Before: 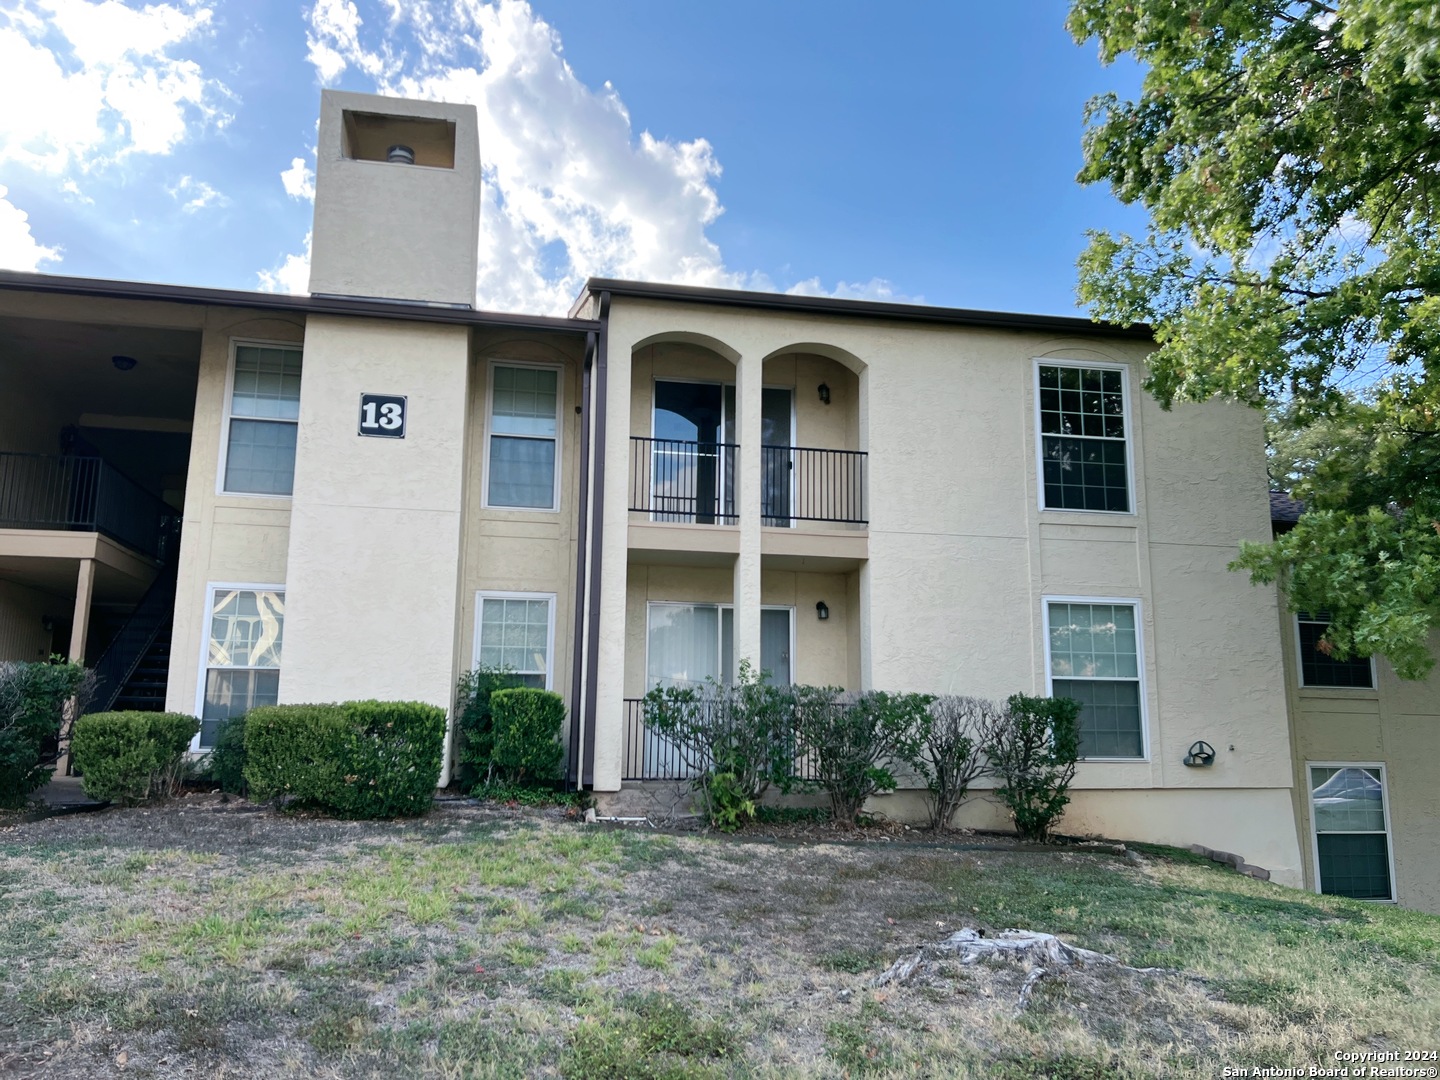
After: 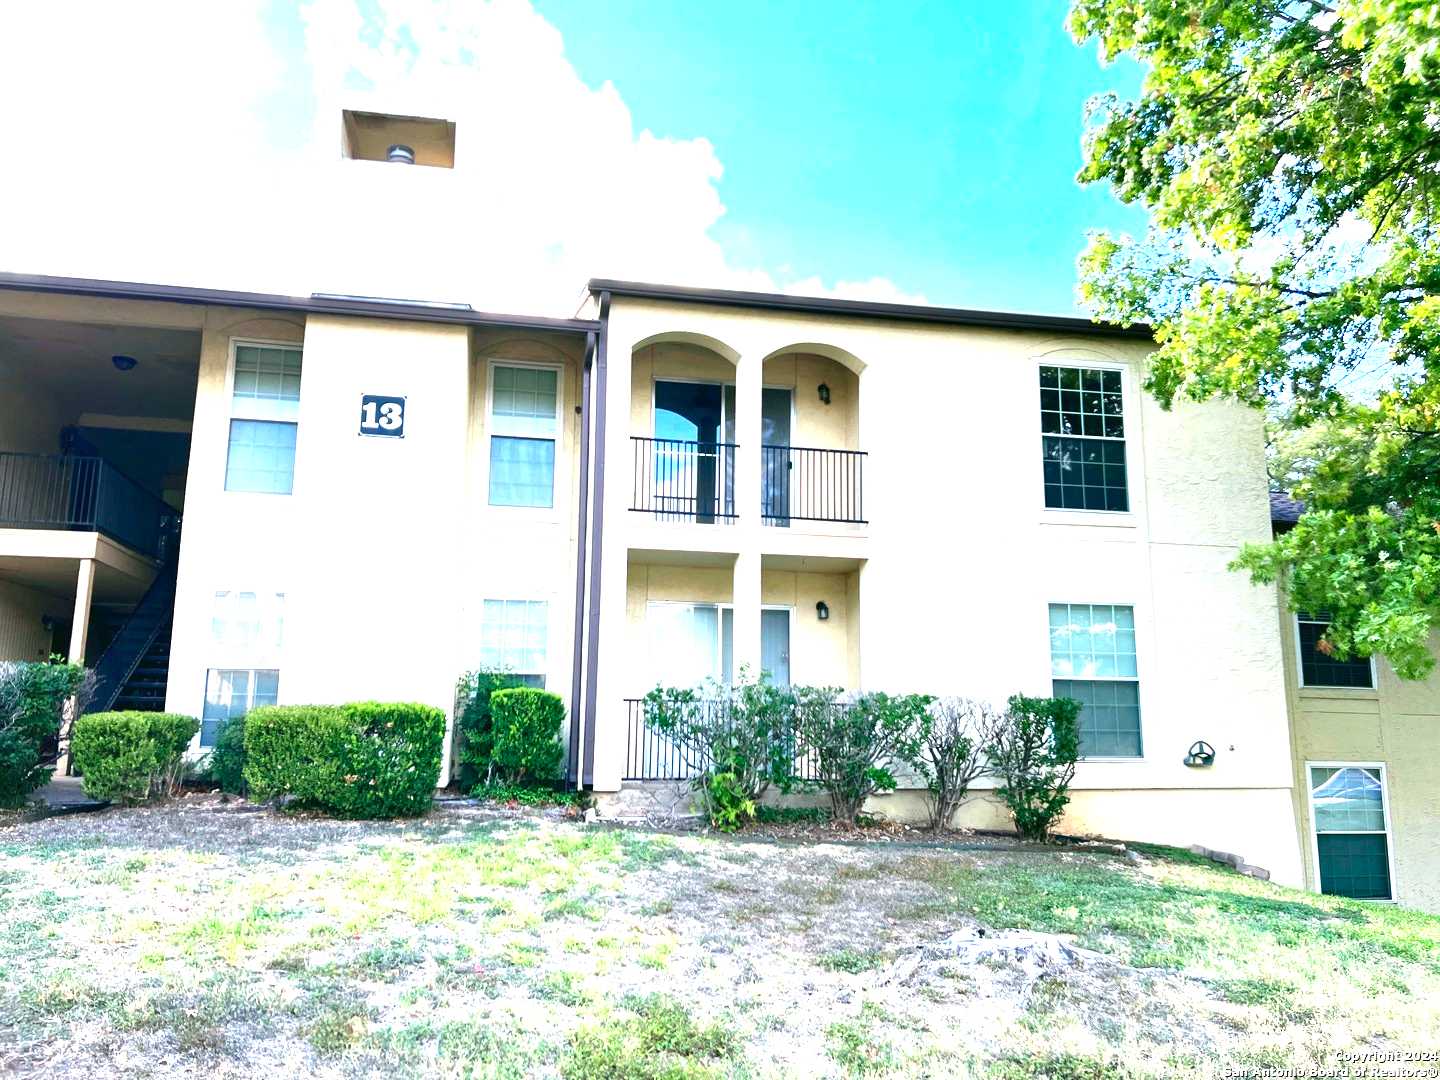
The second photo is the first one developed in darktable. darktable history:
tone equalizer: on, module defaults
exposure: black level correction 0, exposure 1.9 EV, compensate highlight preservation false
contrast brightness saturation: brightness -0.02, saturation 0.35
